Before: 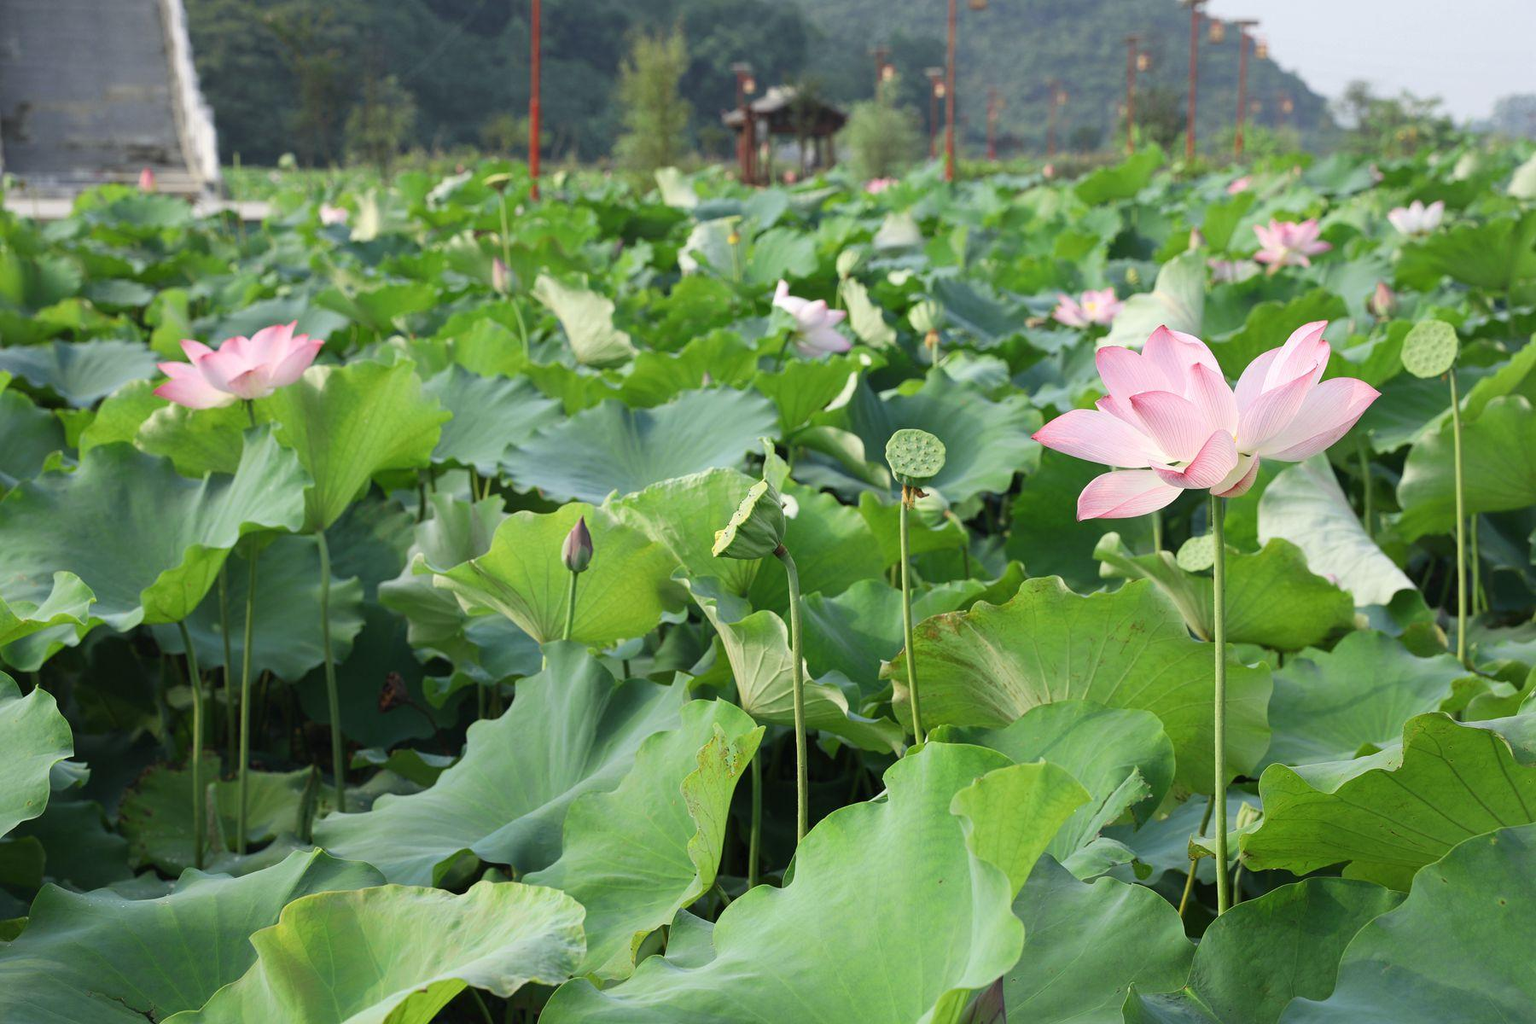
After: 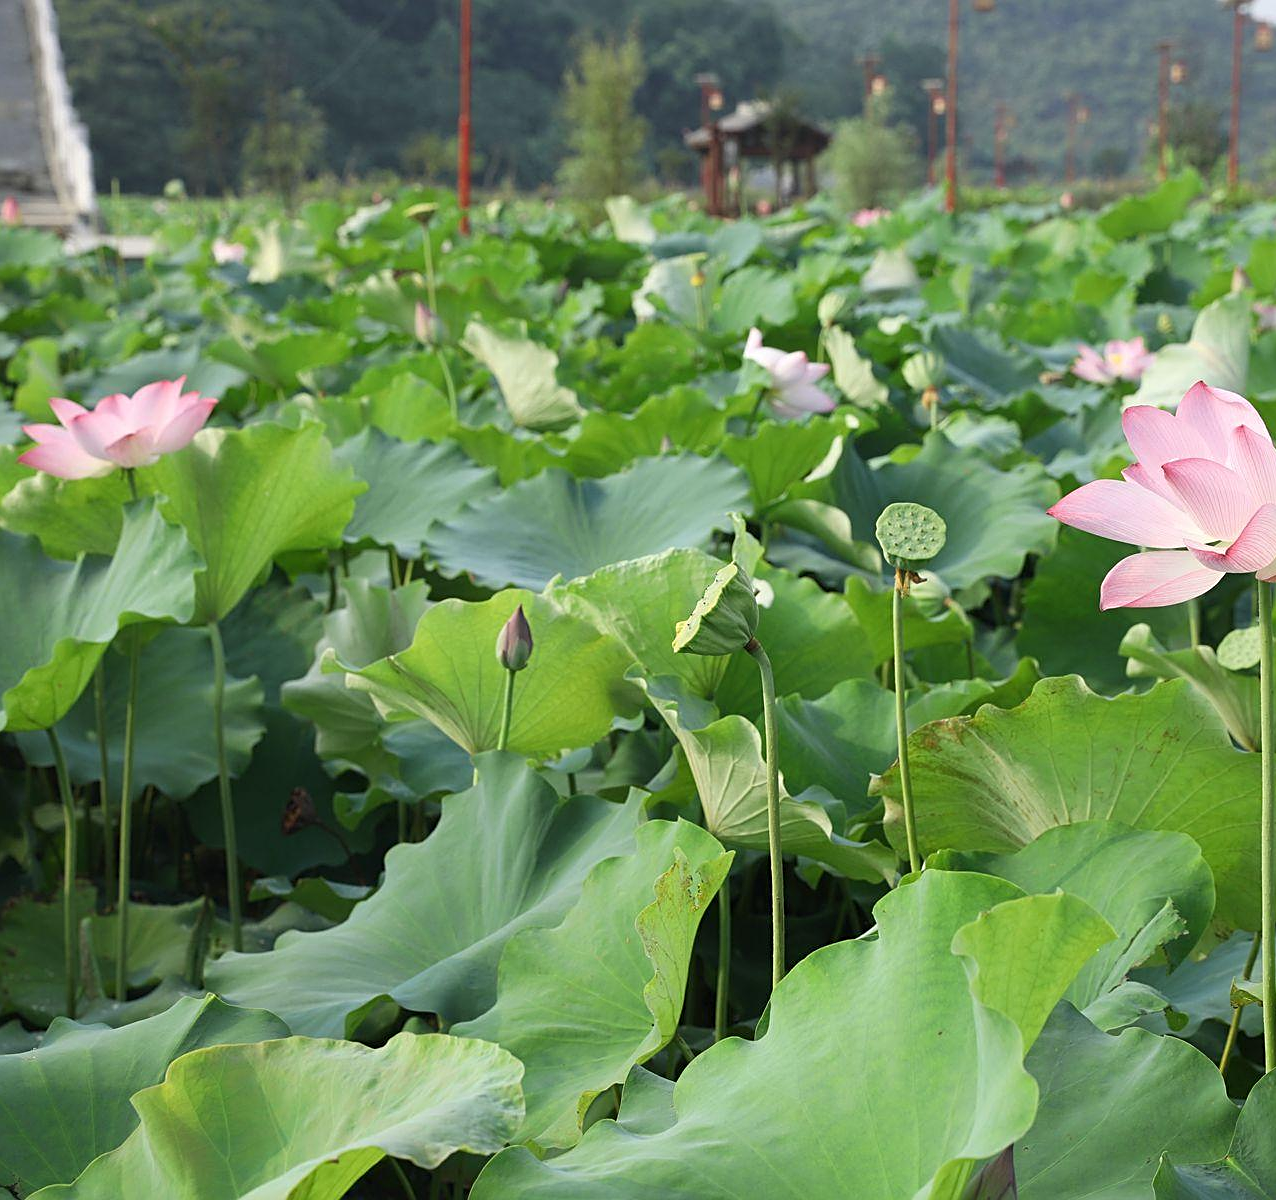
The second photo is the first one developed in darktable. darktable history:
sharpen: on, module defaults
crop and rotate: left 9.006%, right 20.104%
